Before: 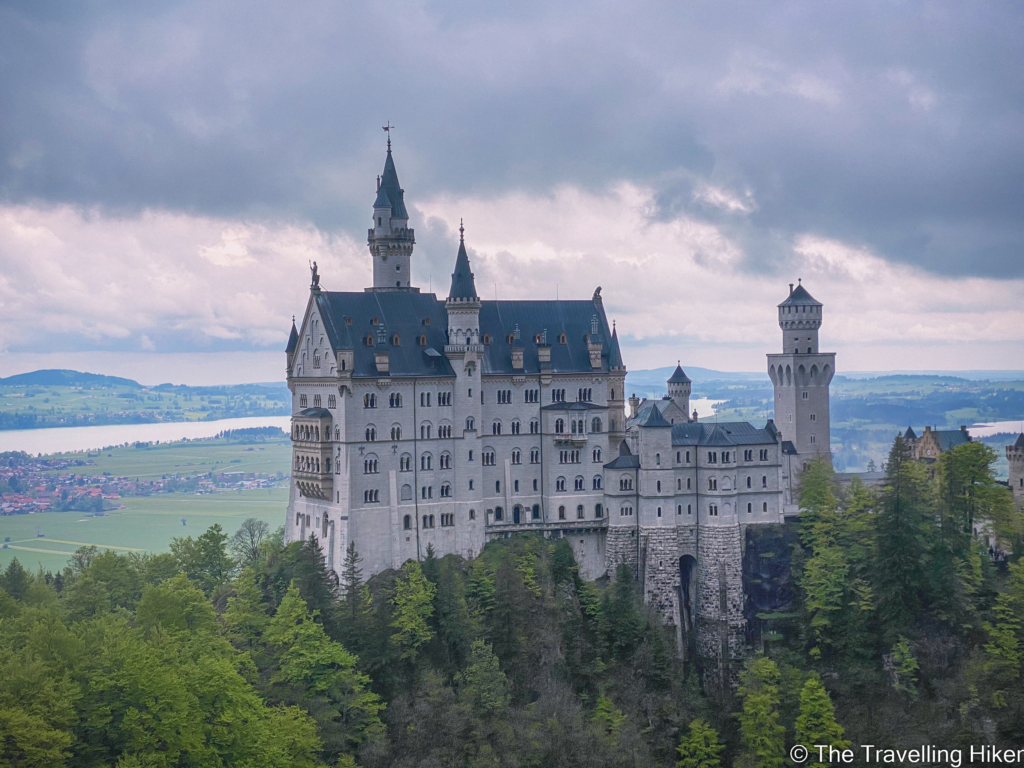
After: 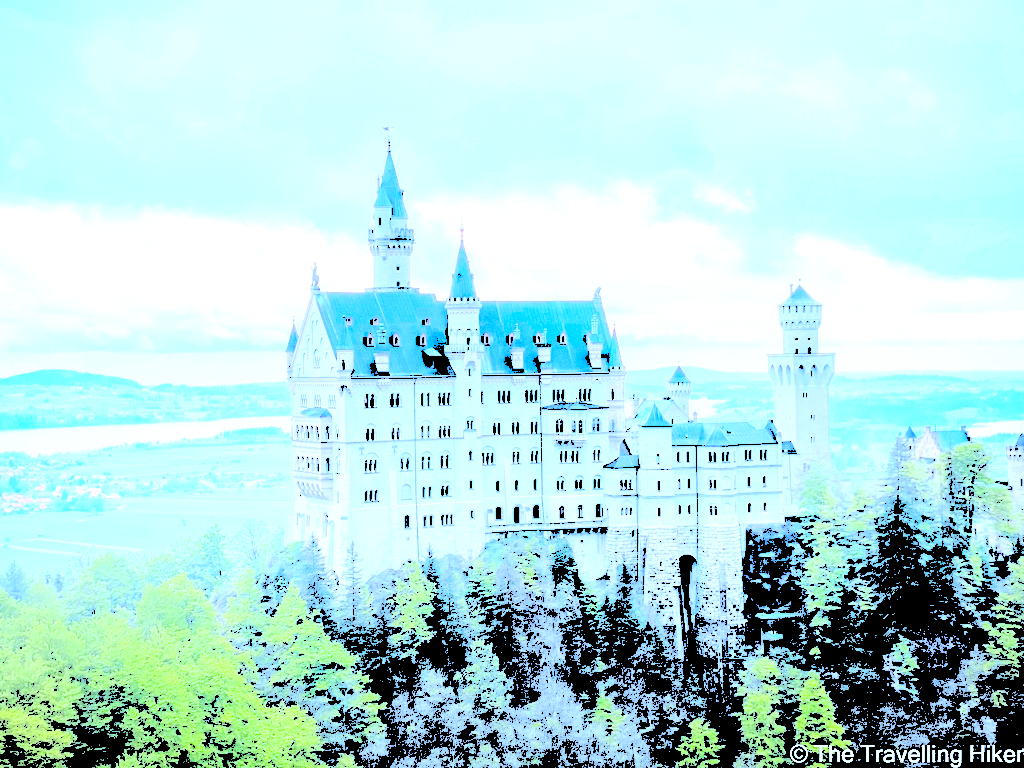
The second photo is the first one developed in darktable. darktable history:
levels: levels [0.246, 0.246, 0.506]
white balance: red 0.871, blue 1.249
